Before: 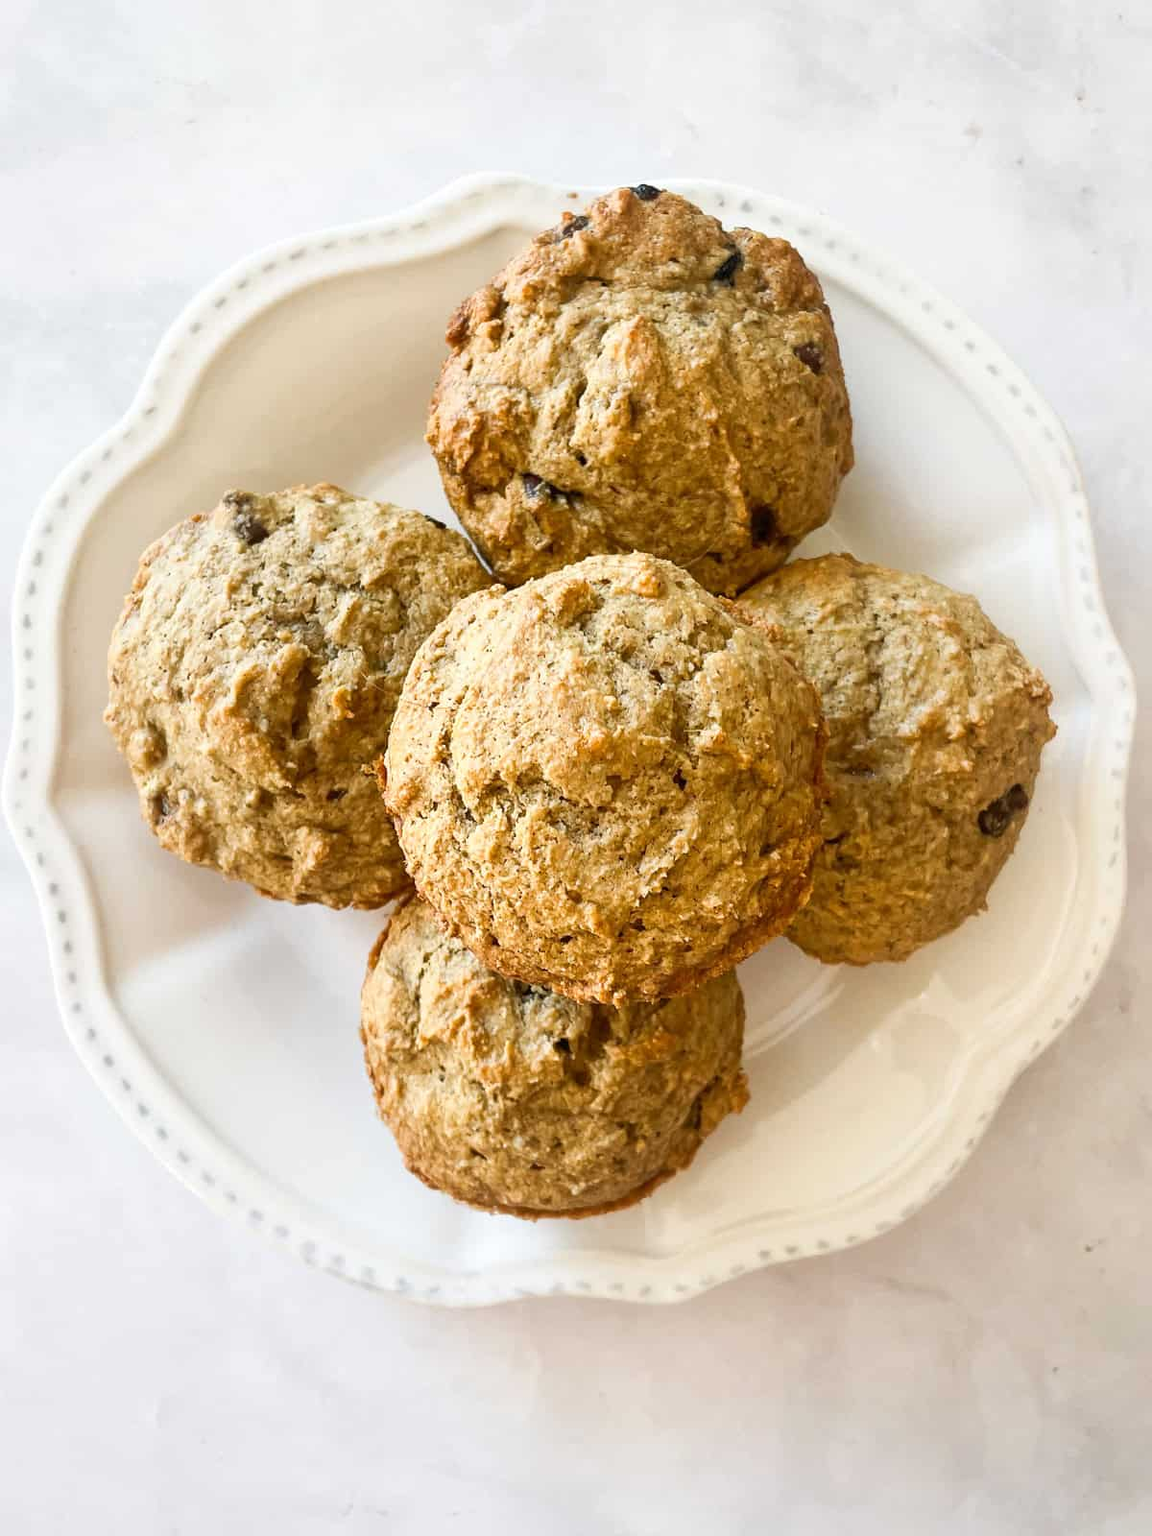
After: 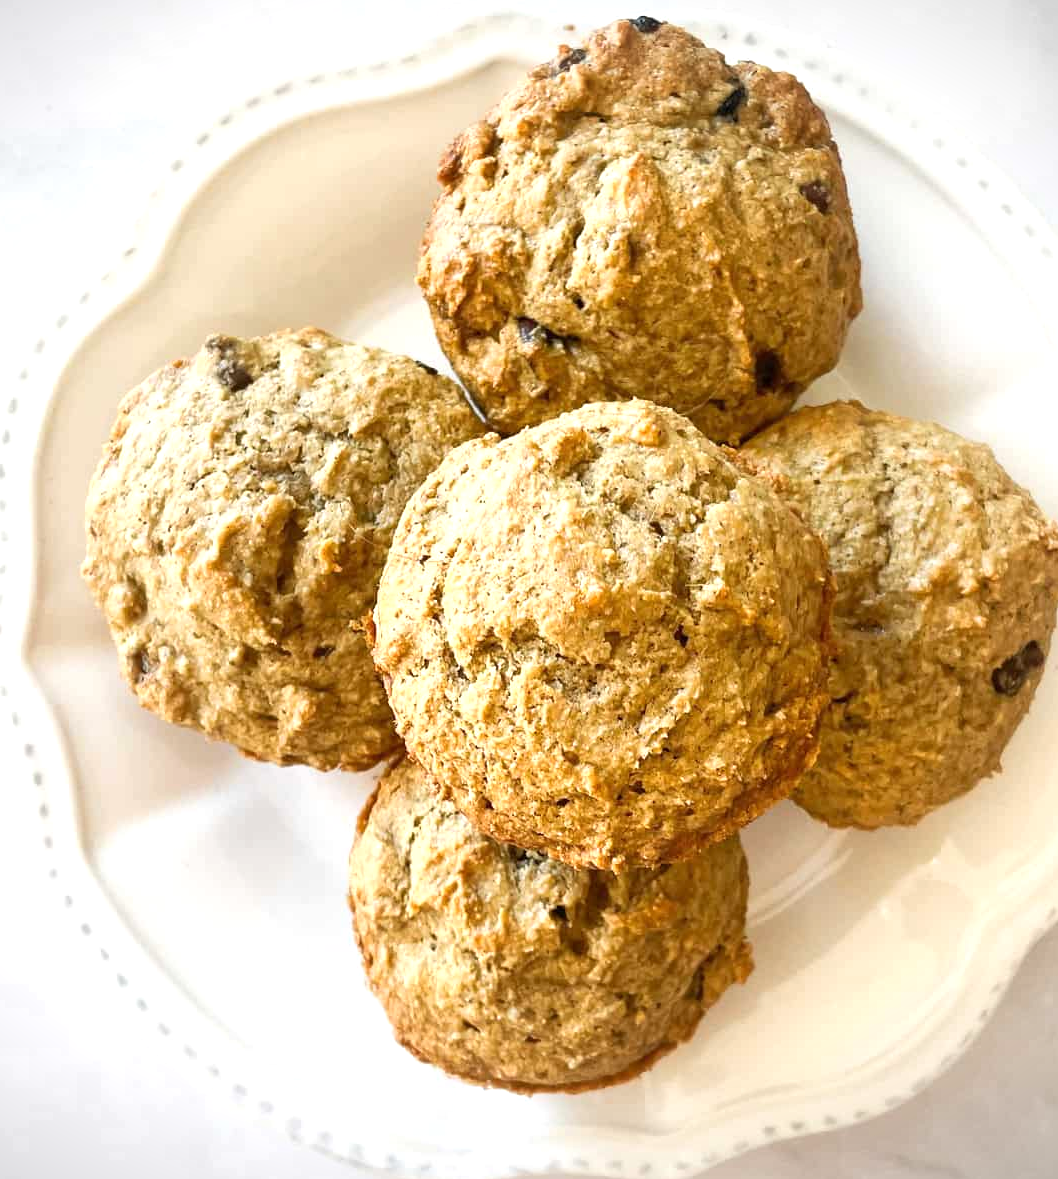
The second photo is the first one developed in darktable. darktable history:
exposure: exposure 0.402 EV, compensate highlight preservation false
vignetting: fall-off start 100.72%, fall-off radius 70.73%, brightness -0.485, width/height ratio 1.174
crop and rotate: left 2.293%, top 11.055%, right 9.46%, bottom 15.21%
